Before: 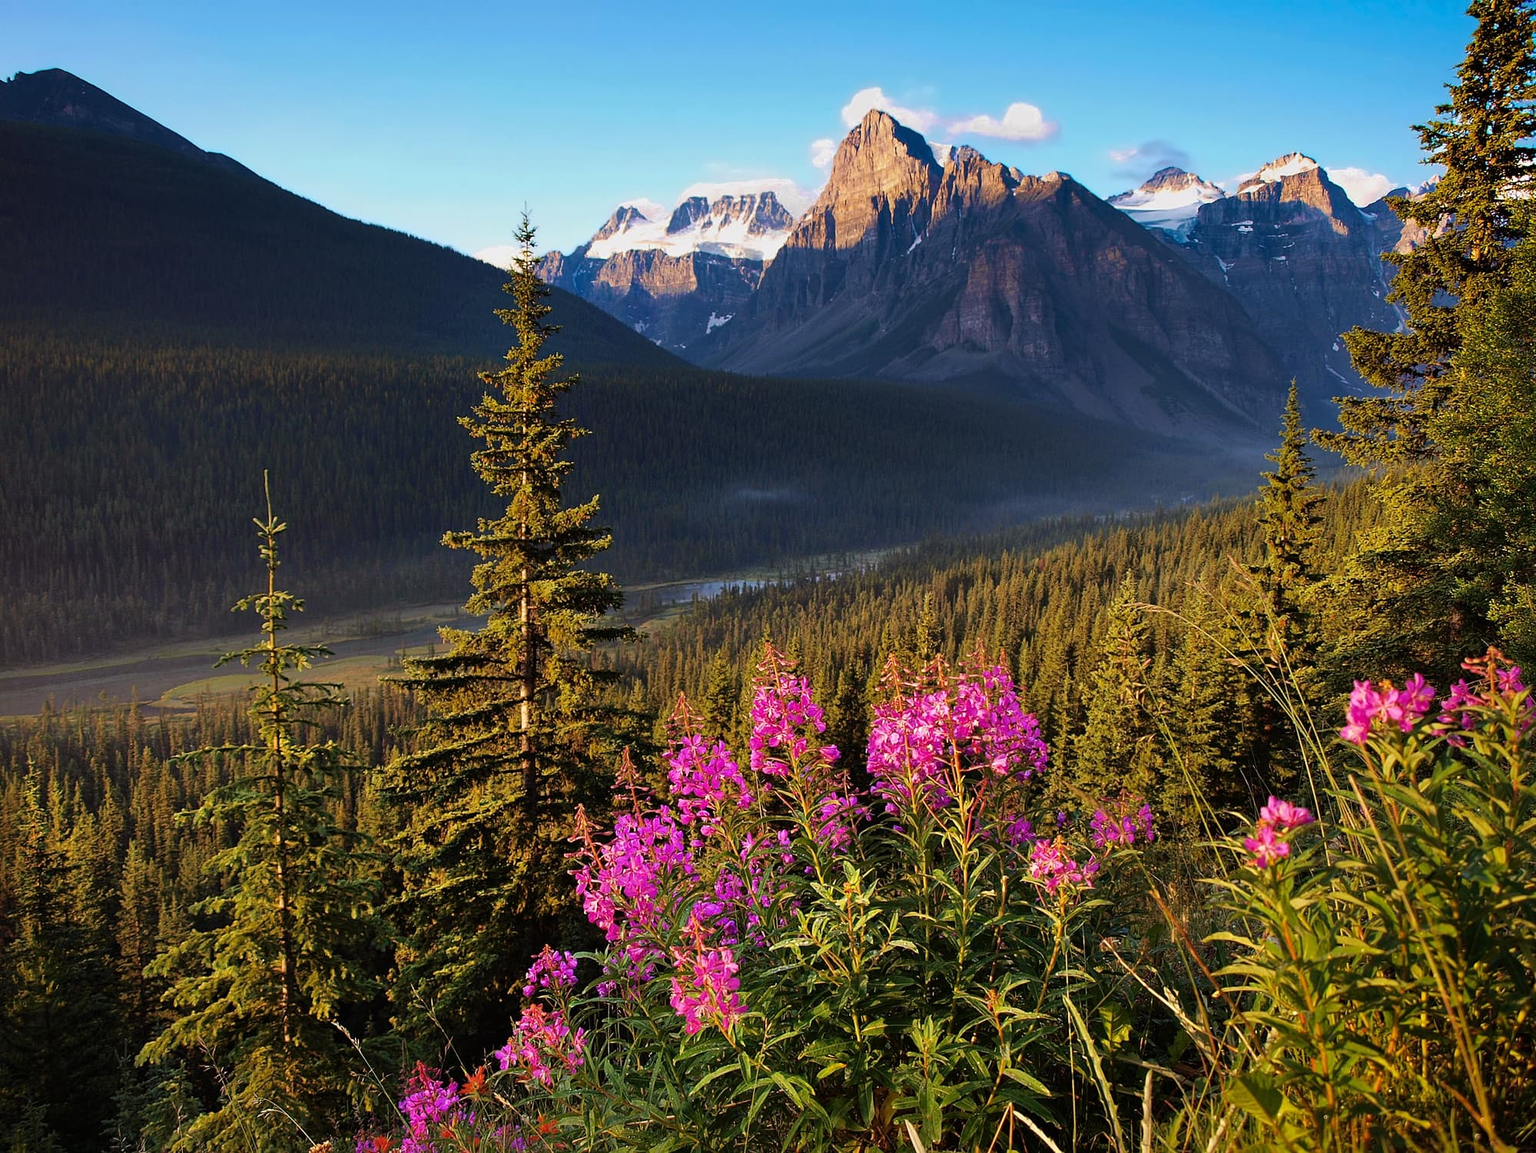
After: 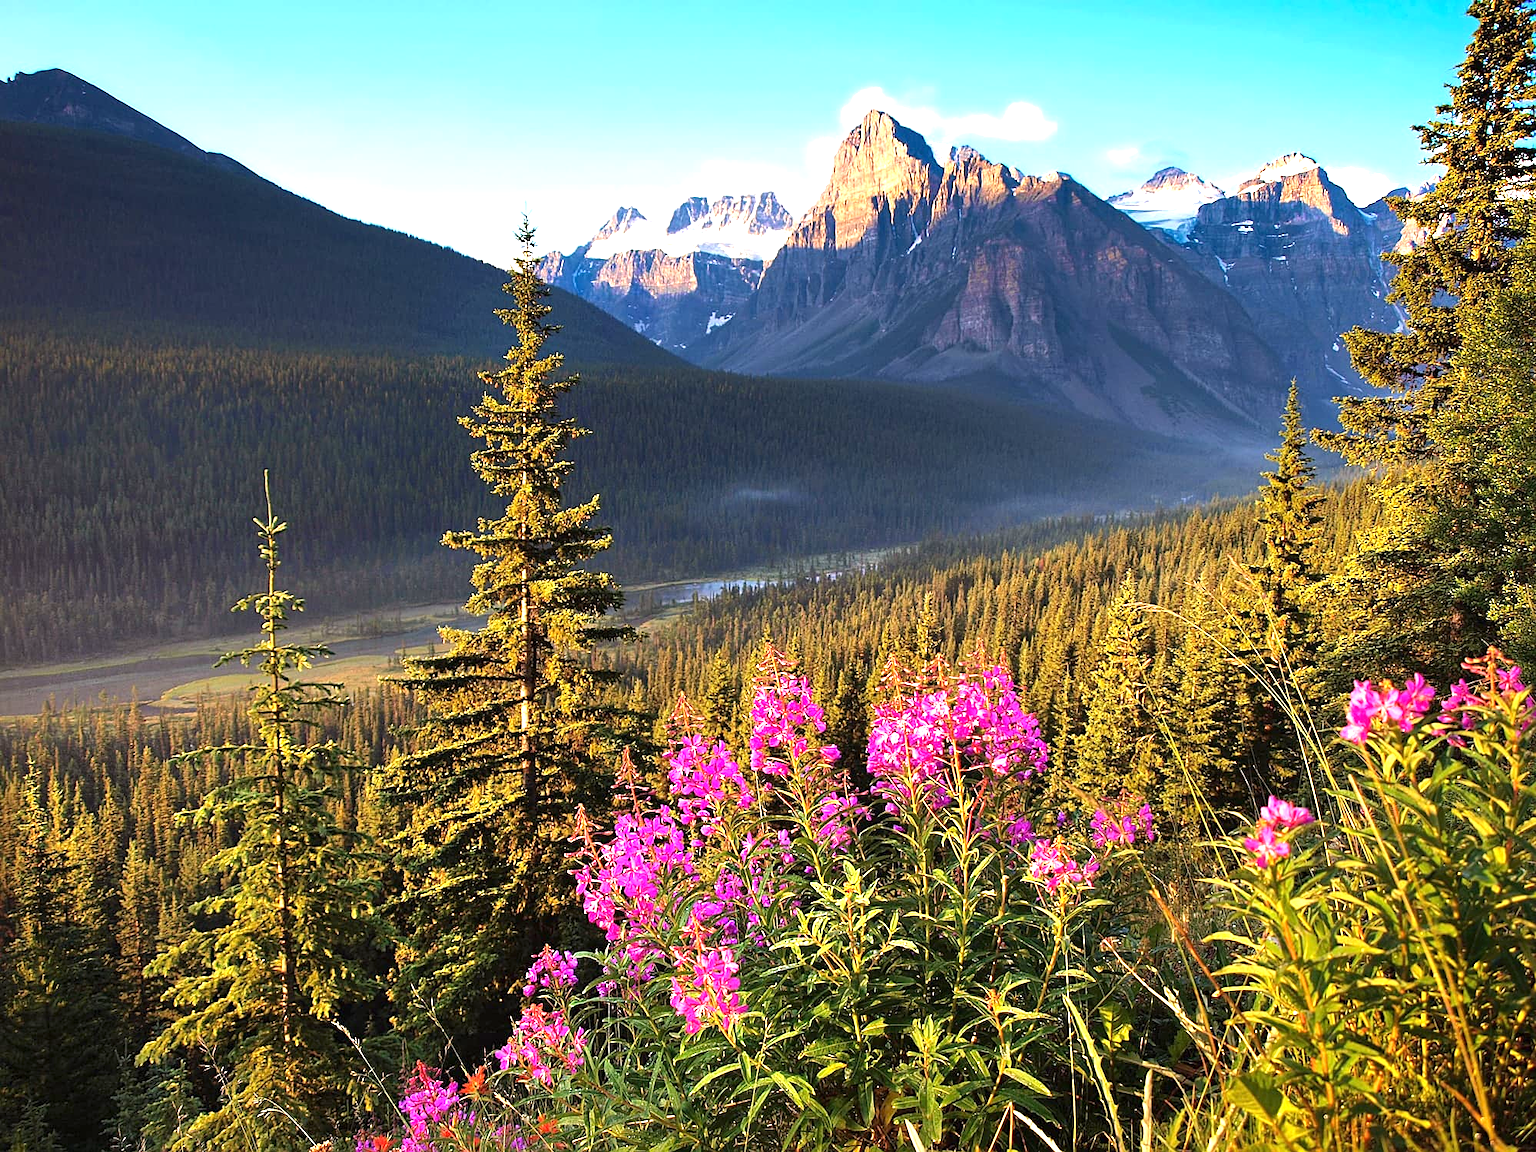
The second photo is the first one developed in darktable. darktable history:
sharpen: amount 0.209
exposure: black level correction 0, exposure 1.199 EV, compensate exposure bias true, compensate highlight preservation false
